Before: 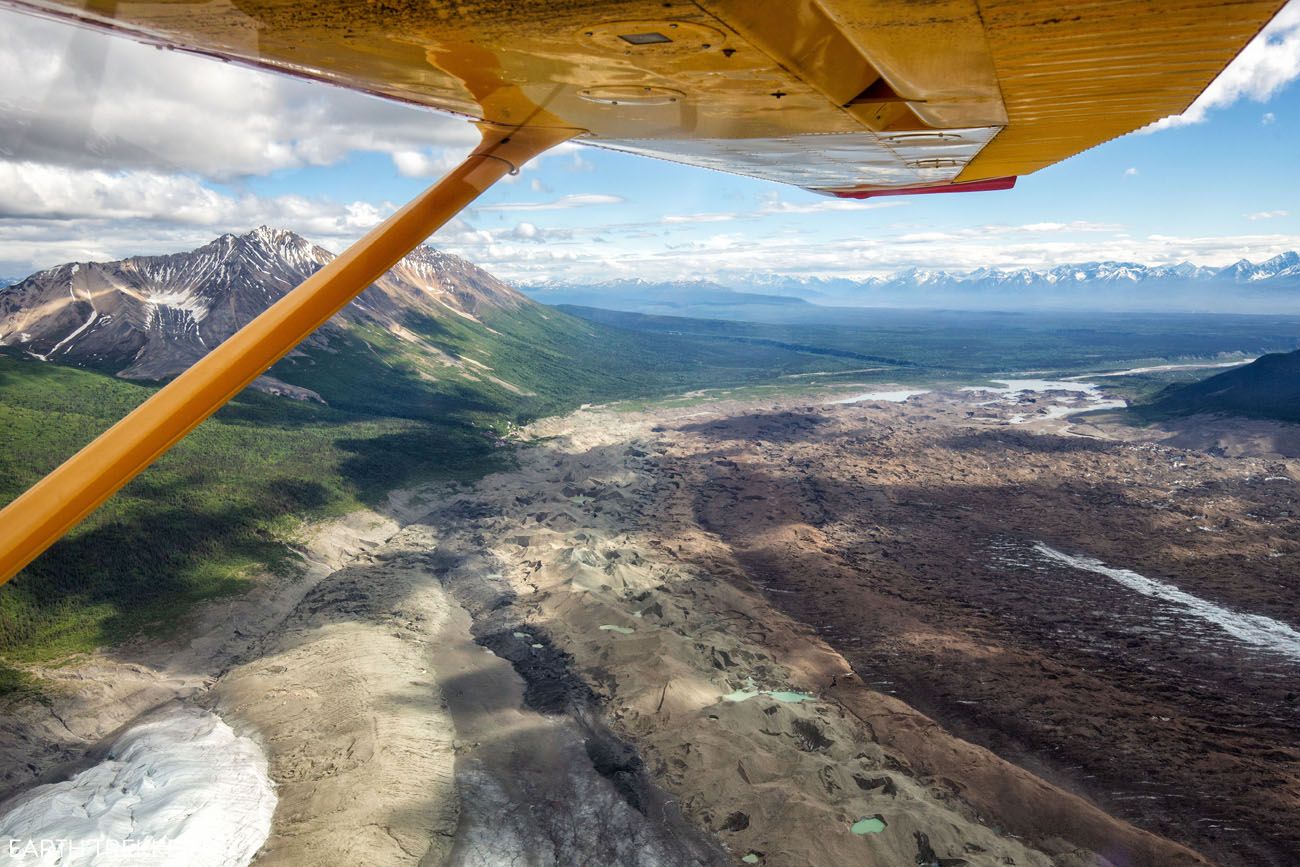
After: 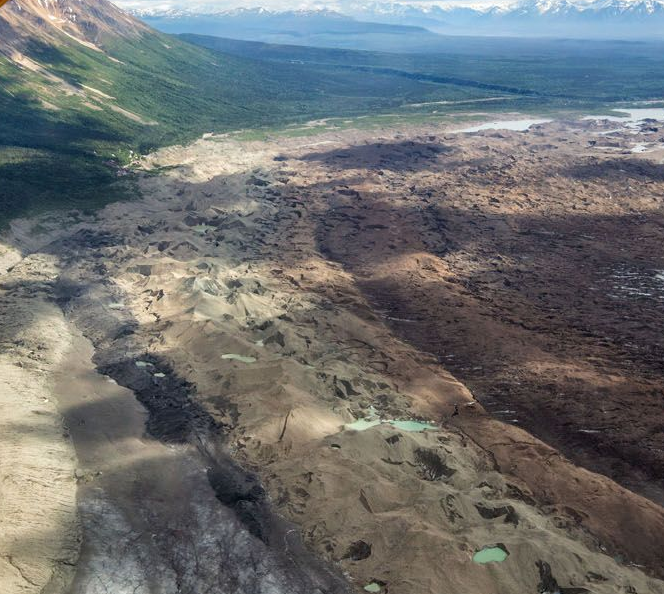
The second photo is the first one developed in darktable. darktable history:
crop and rotate: left 29.084%, top 31.384%, right 19.834%
